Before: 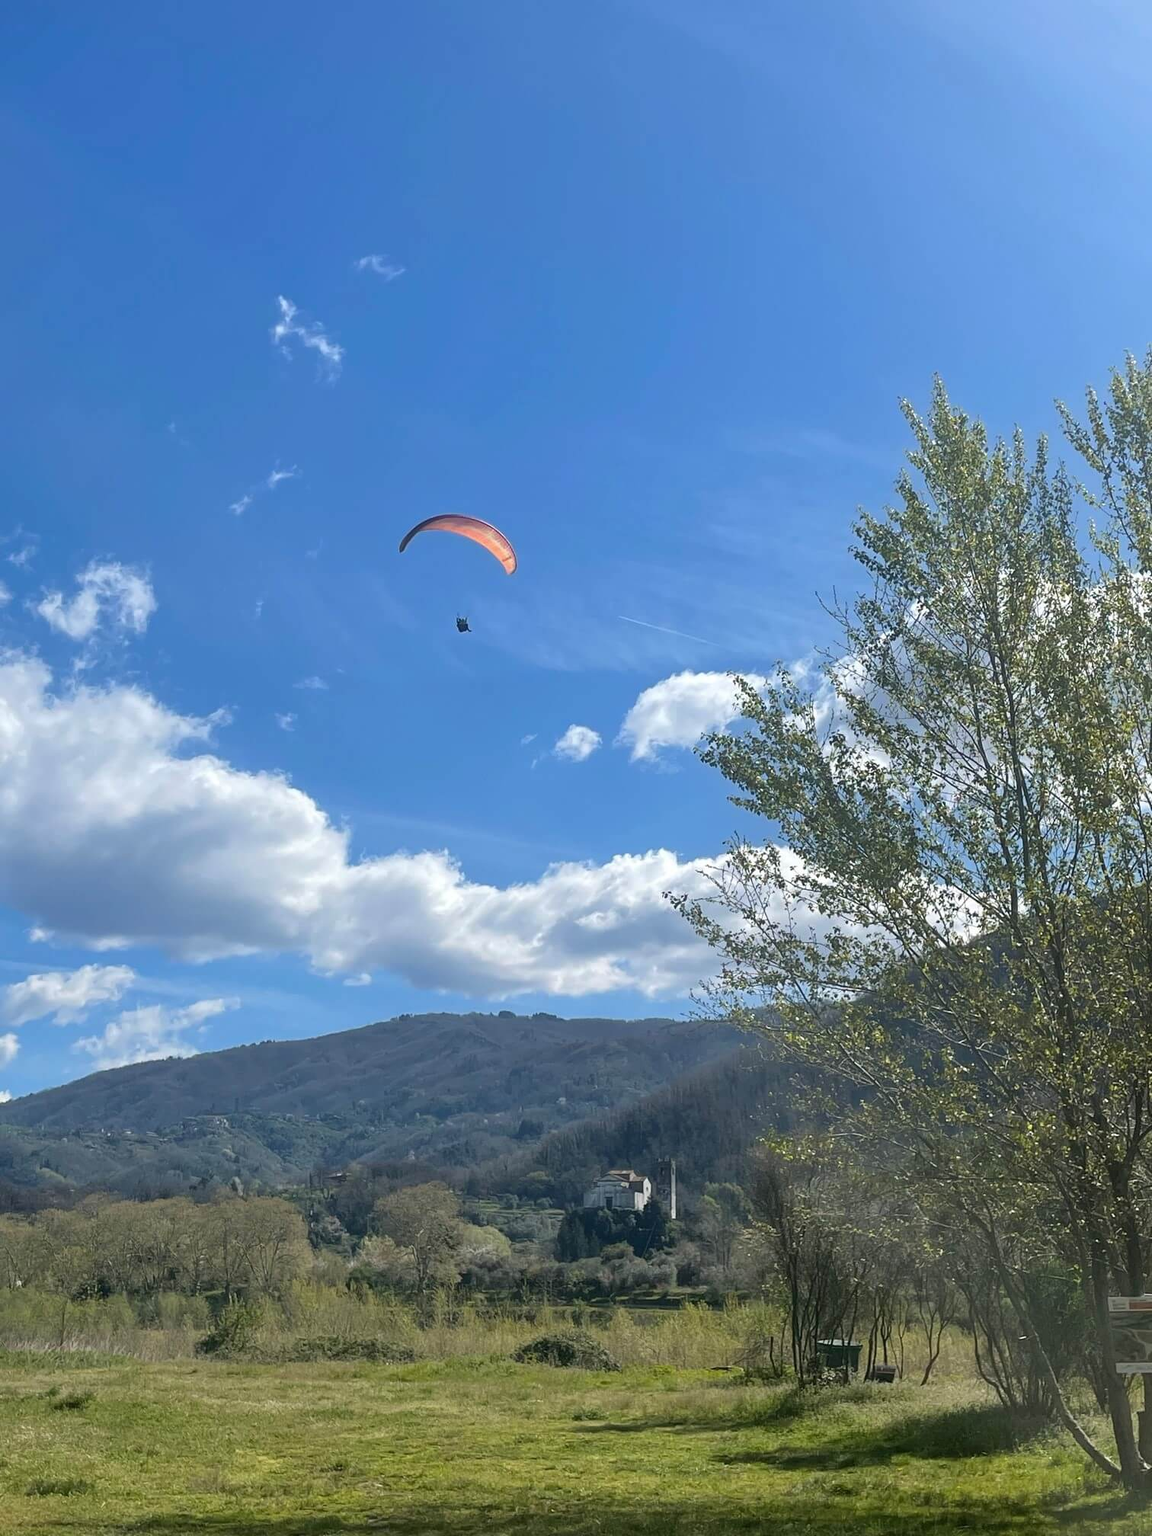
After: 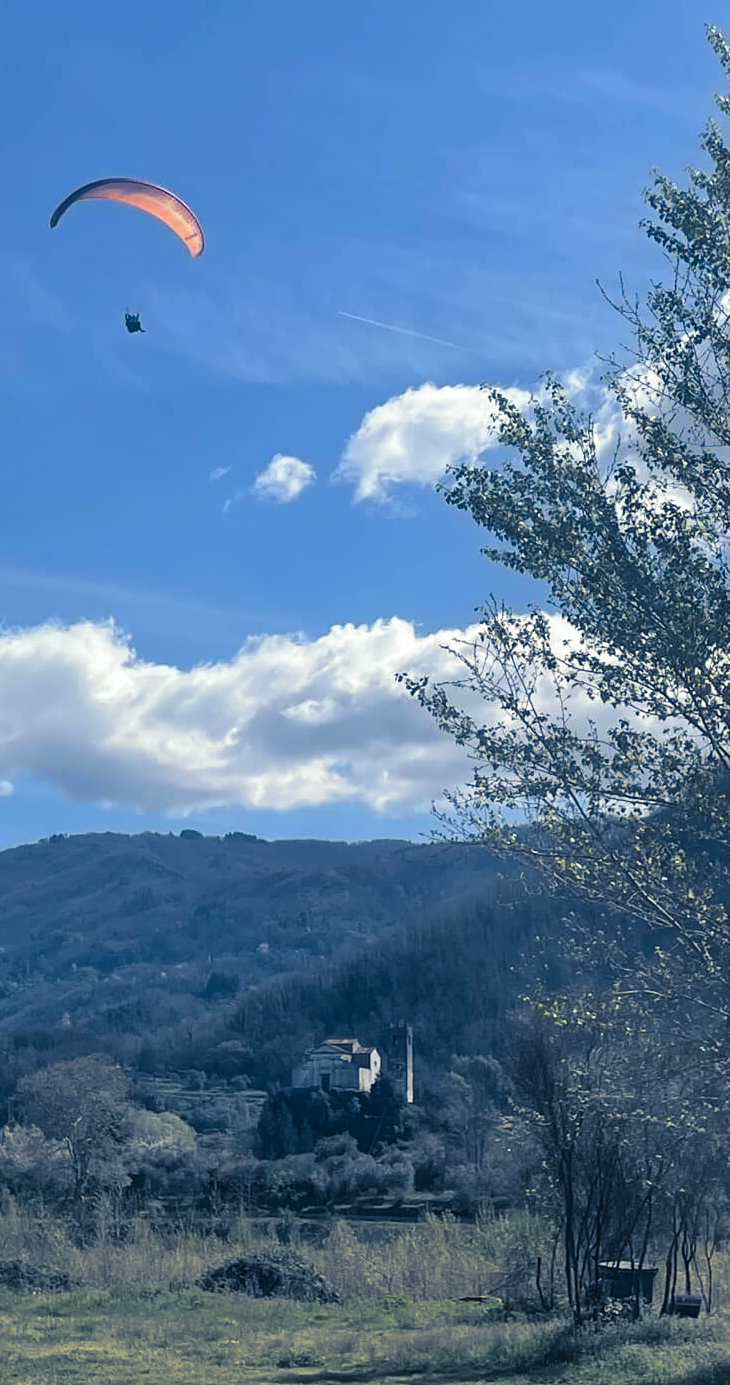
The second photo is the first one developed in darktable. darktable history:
split-toning: shadows › hue 226.8°, shadows › saturation 0.84
crop: left 31.379%, top 24.658%, right 20.326%, bottom 6.628%
